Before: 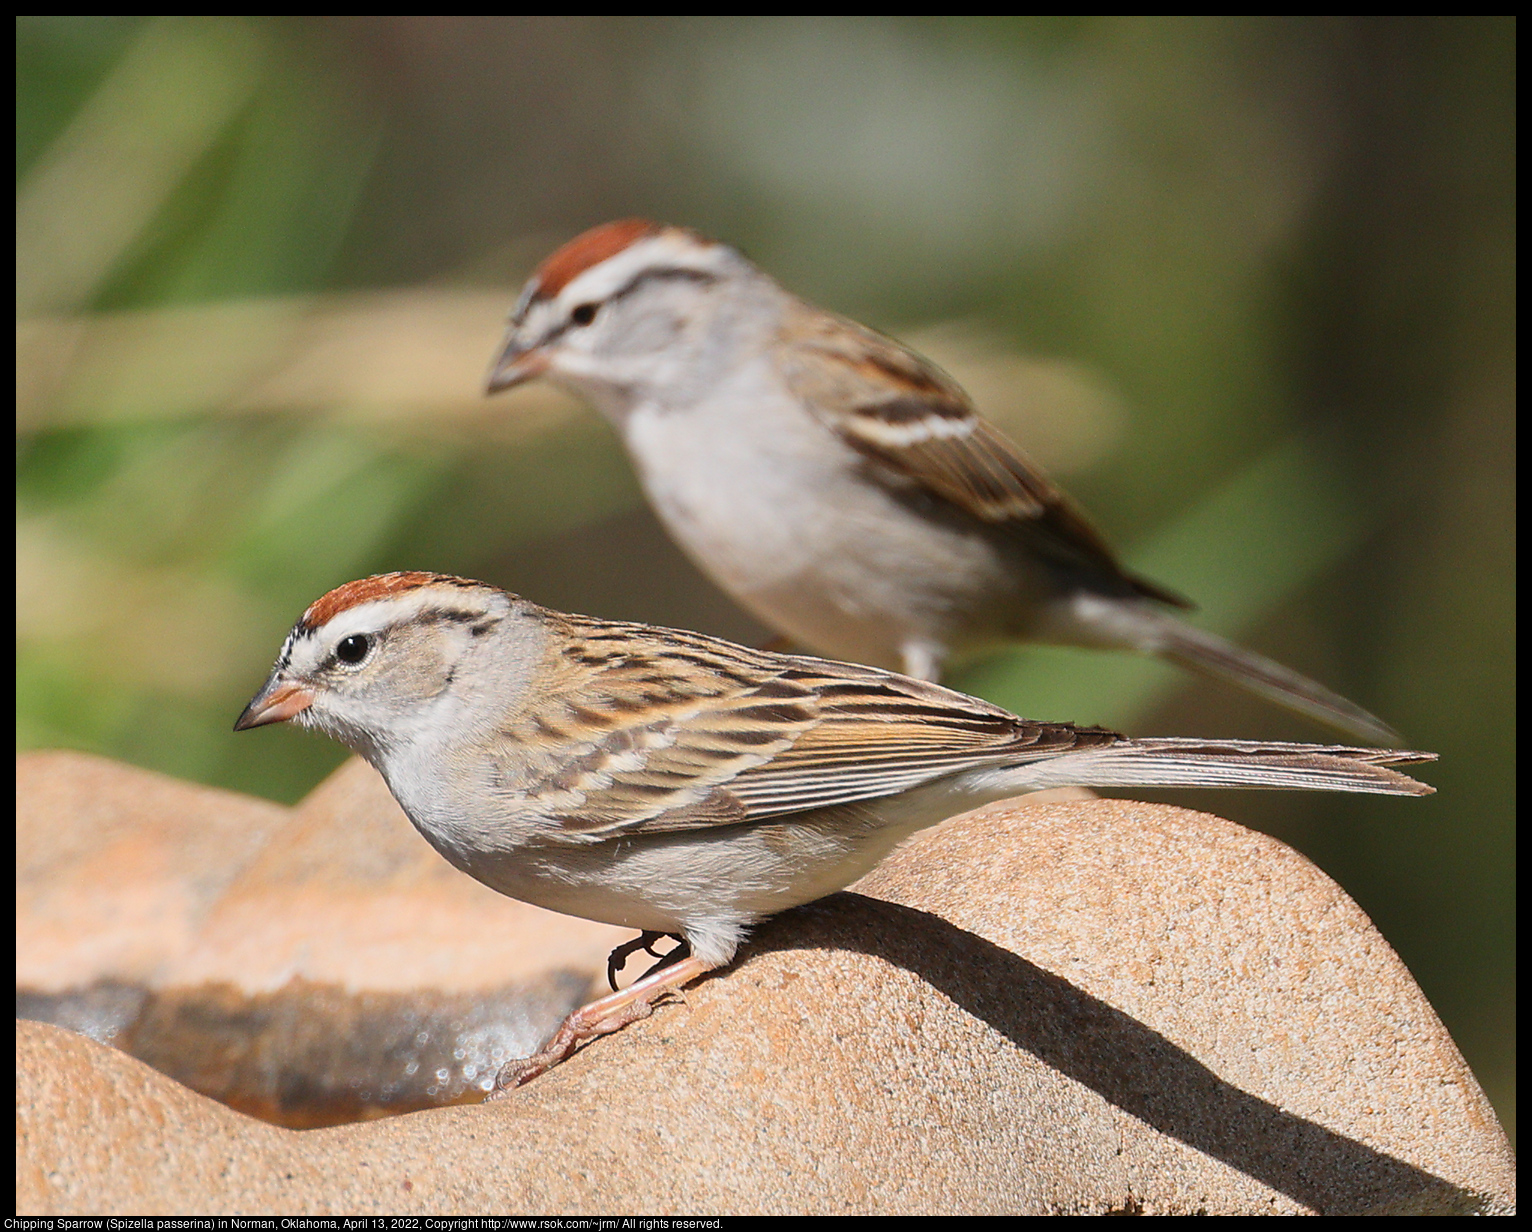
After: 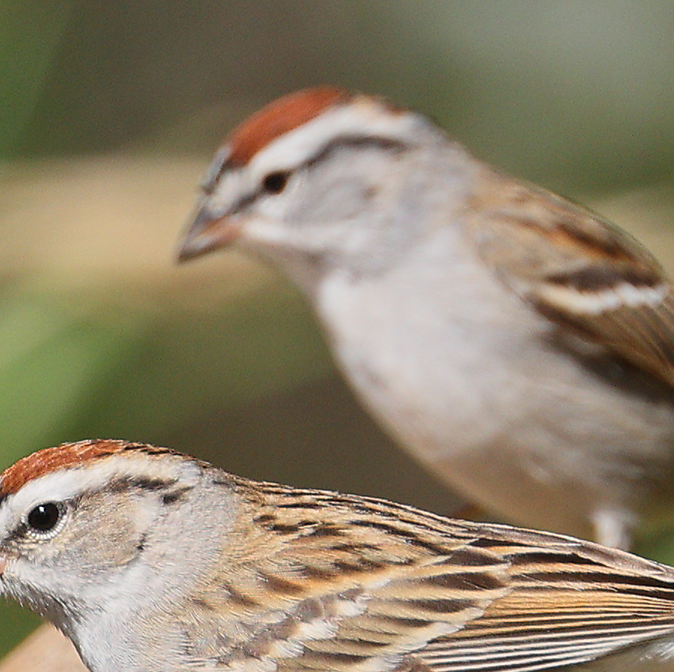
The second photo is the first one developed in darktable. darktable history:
crop: left 20.189%, top 10.766%, right 35.811%, bottom 34.635%
sharpen: radius 1.222, amount 0.297, threshold 0.176
